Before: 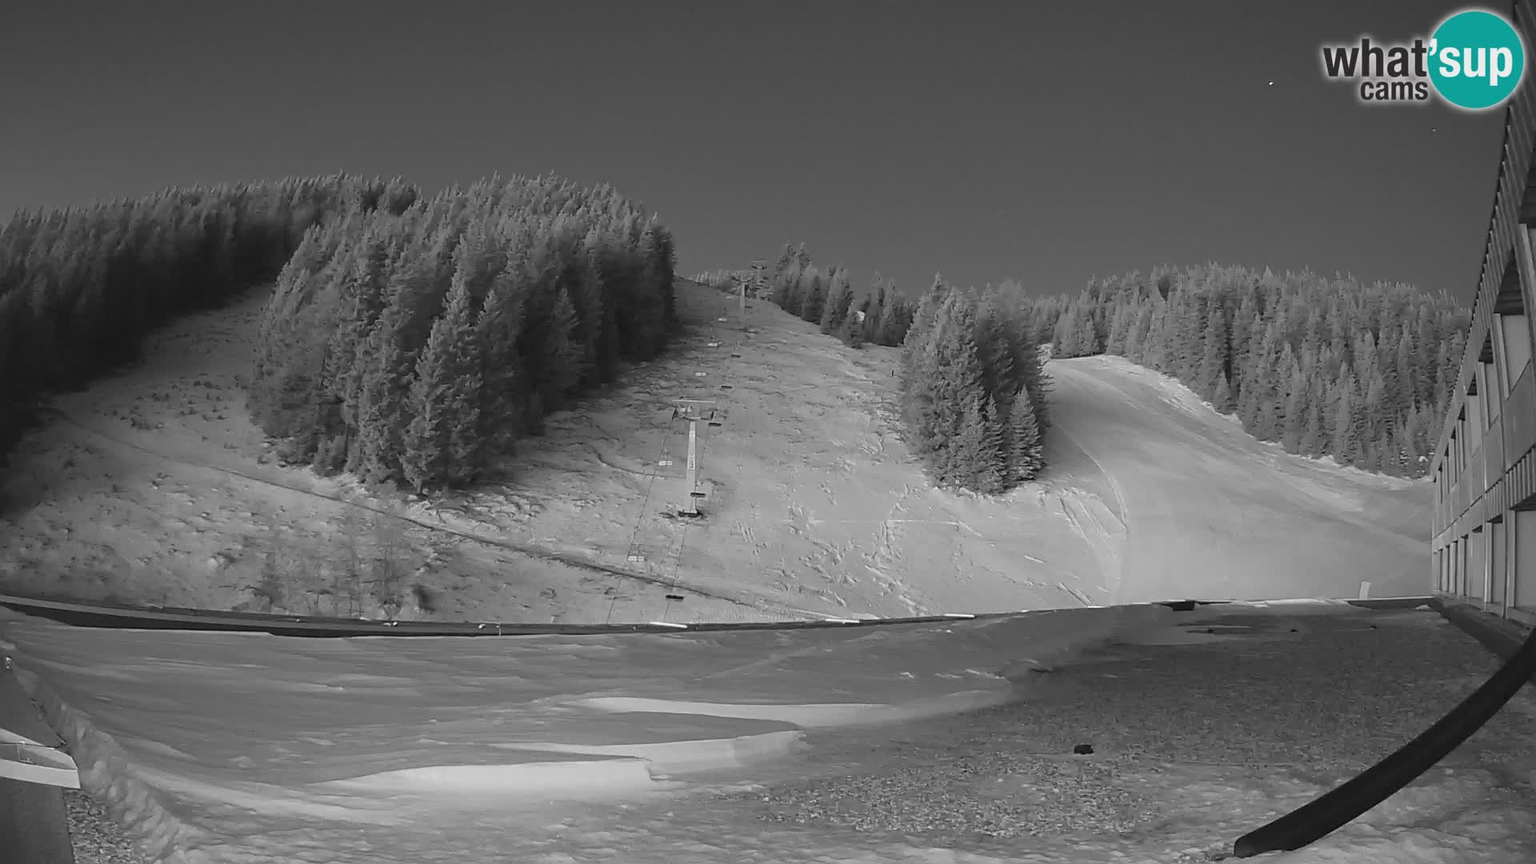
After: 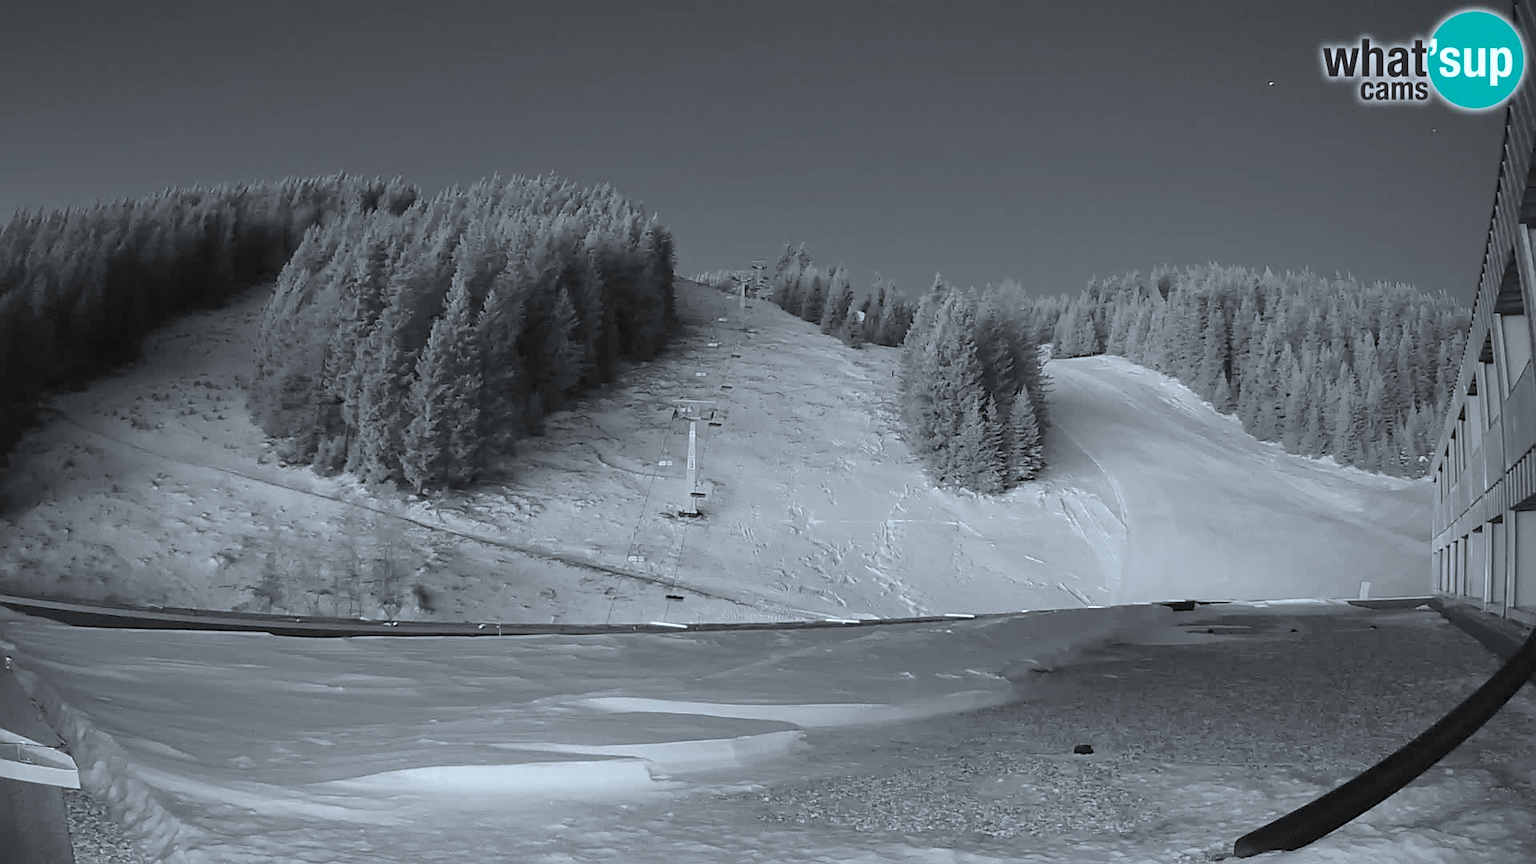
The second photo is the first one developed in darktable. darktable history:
color correction: highlights a* -4.18, highlights b* -10.81
tone equalizer: -8 EV -1.84 EV, -7 EV -1.16 EV, -6 EV -1.62 EV, smoothing diameter 25%, edges refinement/feathering 10, preserve details guided filter
exposure: black level correction 0.005, exposure 0.286 EV, compensate highlight preservation false
